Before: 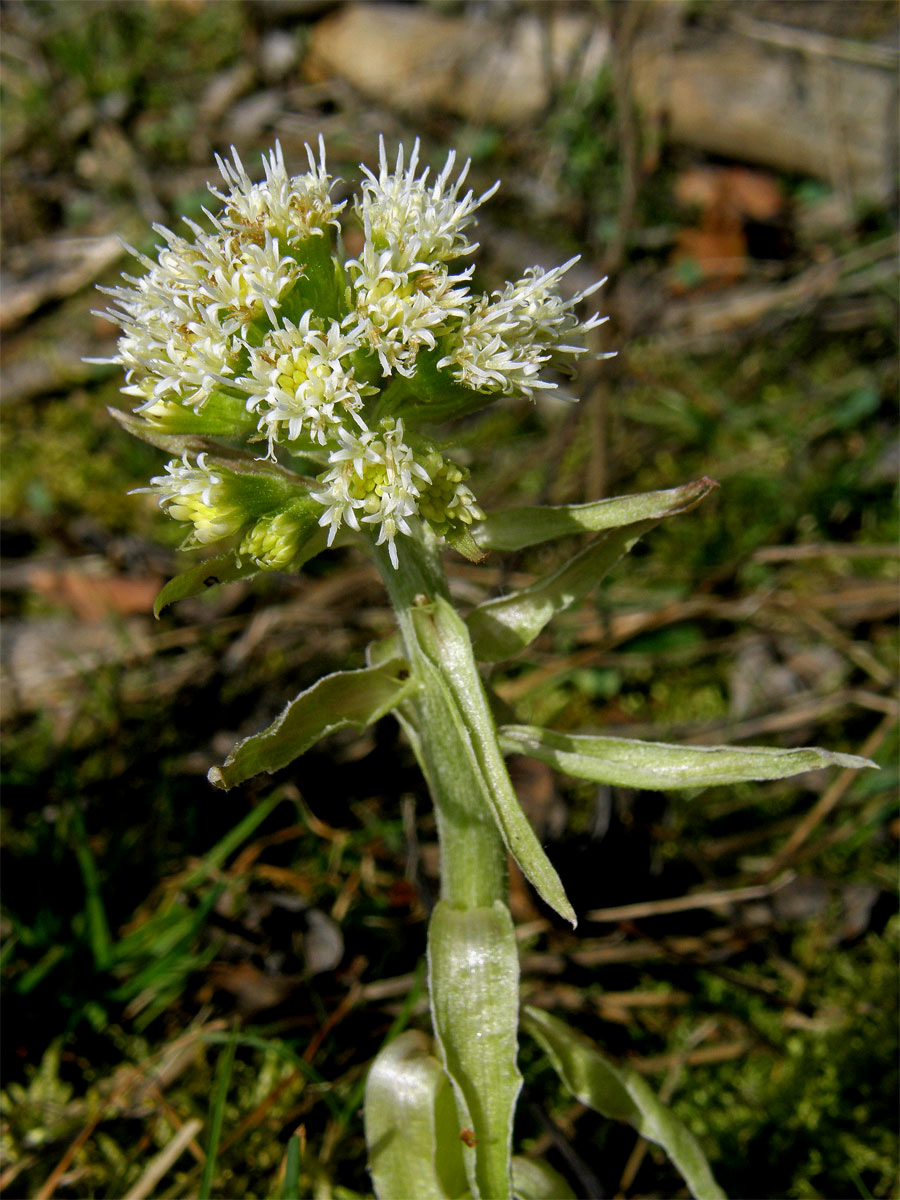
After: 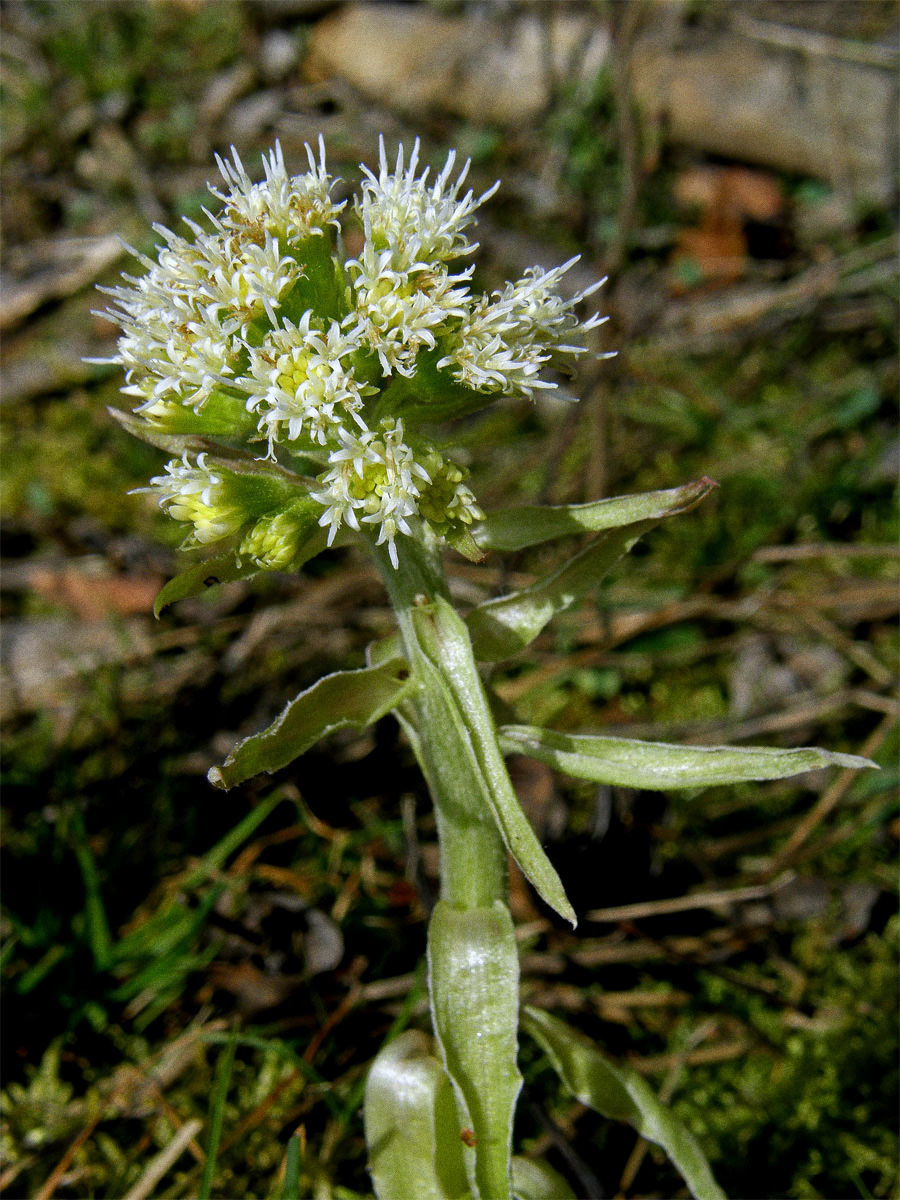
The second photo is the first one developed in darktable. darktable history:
white balance: red 0.967, blue 1.049
grain: on, module defaults
